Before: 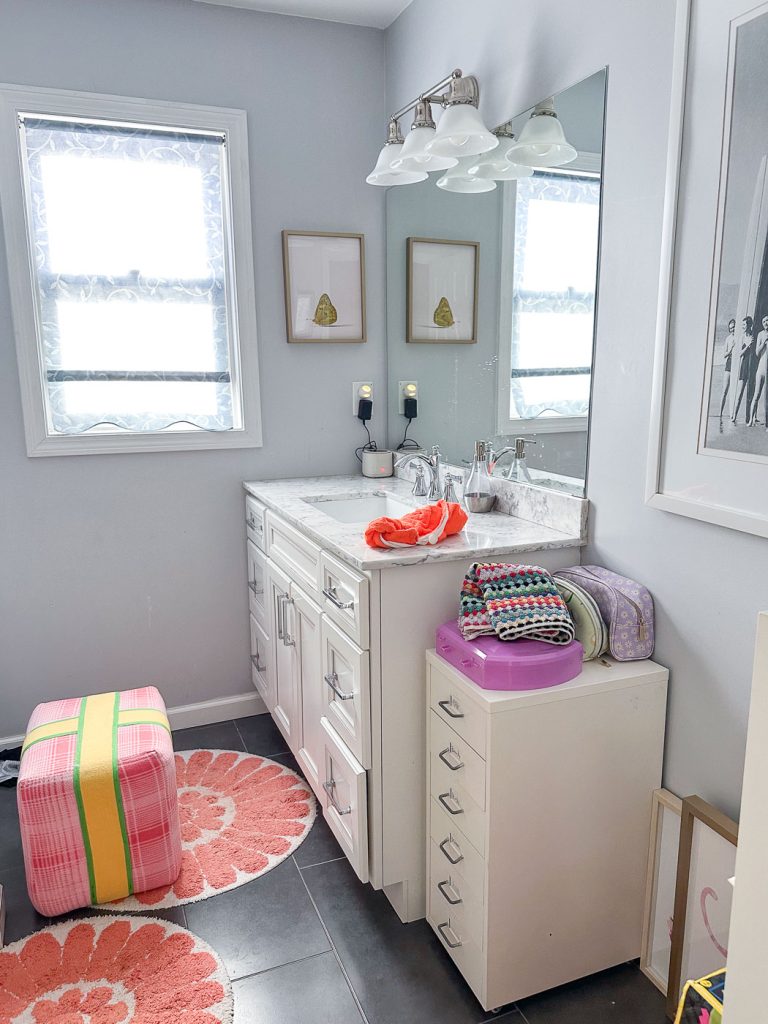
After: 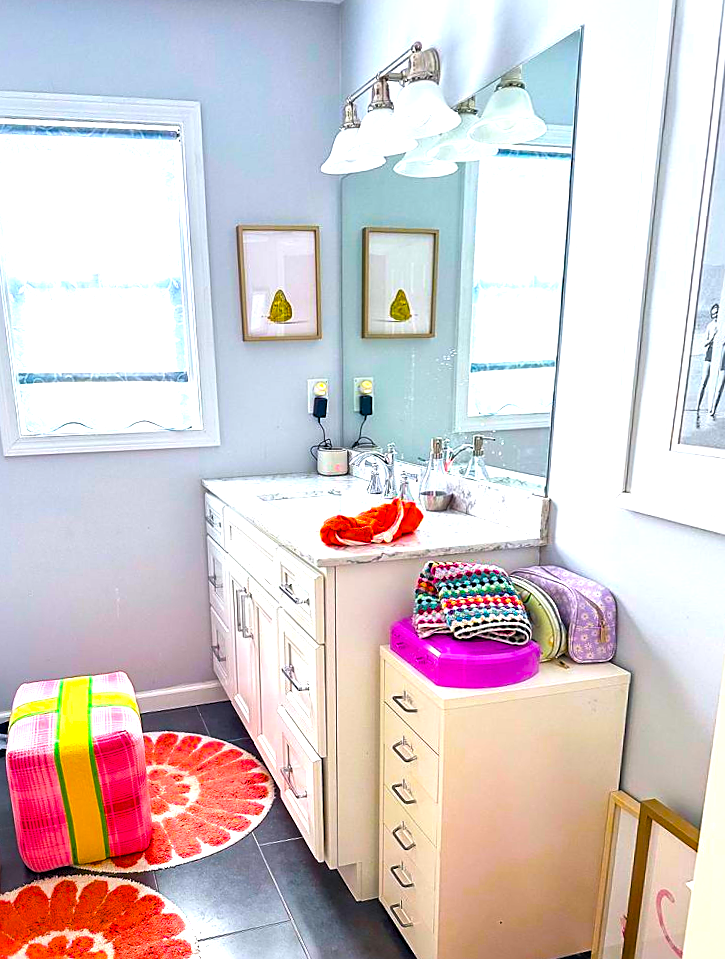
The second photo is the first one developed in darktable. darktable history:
rotate and perspective: rotation 0.062°, lens shift (vertical) 0.115, lens shift (horizontal) -0.133, crop left 0.047, crop right 0.94, crop top 0.061, crop bottom 0.94
color balance rgb: linear chroma grading › global chroma 20%, perceptual saturation grading › global saturation 65%, perceptual saturation grading › highlights 50%, perceptual saturation grading › shadows 30%, perceptual brilliance grading › global brilliance 12%, perceptual brilliance grading › highlights 15%, global vibrance 20%
sharpen: on, module defaults
